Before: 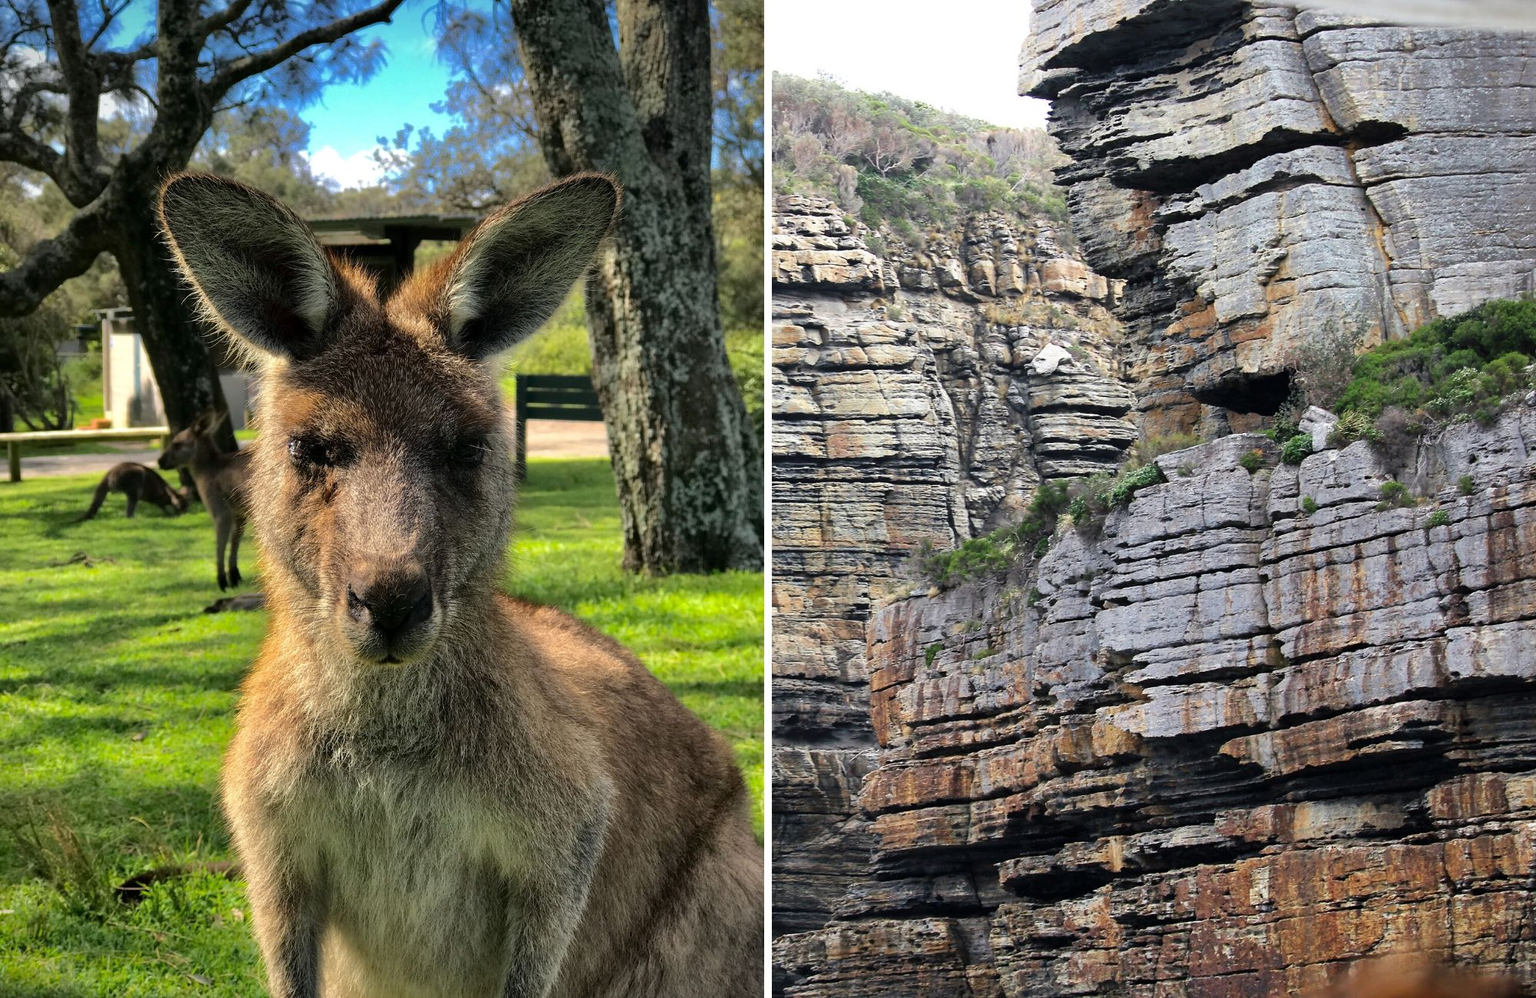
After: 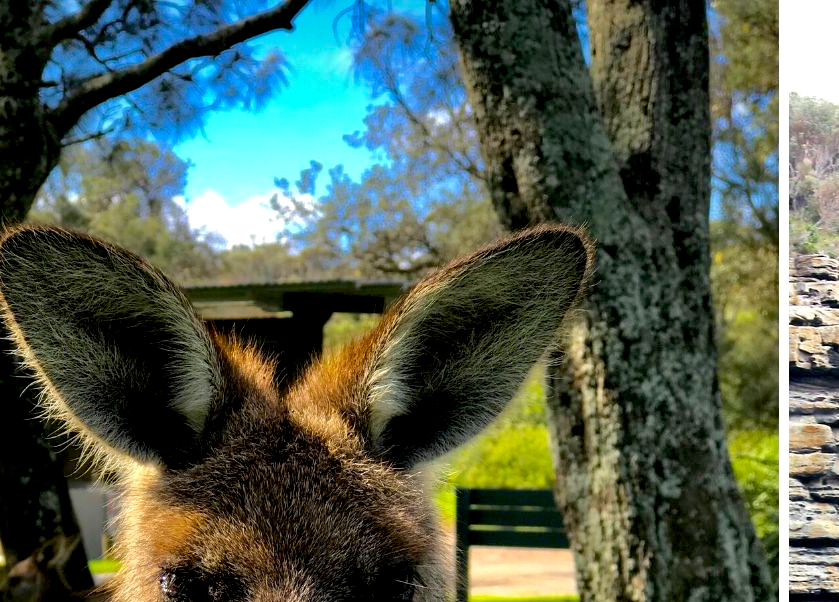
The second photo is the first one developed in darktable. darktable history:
exposure: black level correction 0.009, exposure 0.119 EV, compensate highlight preservation false
color balance rgb: perceptual saturation grading › global saturation 20%, global vibrance 20%
crop and rotate: left 10.817%, top 0.062%, right 47.194%, bottom 53.626%
